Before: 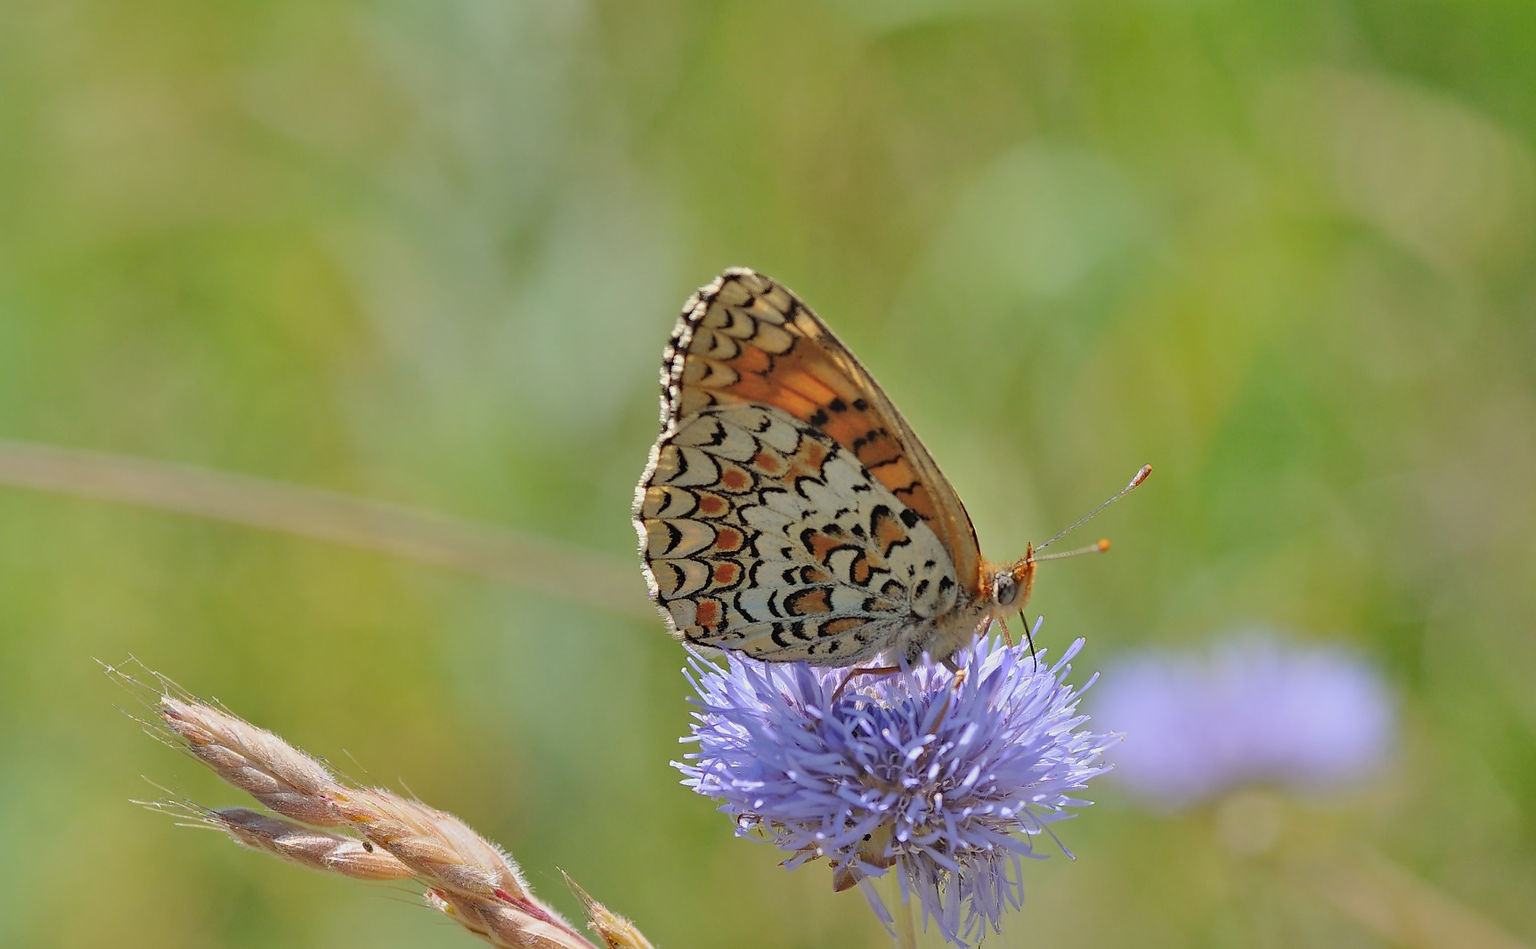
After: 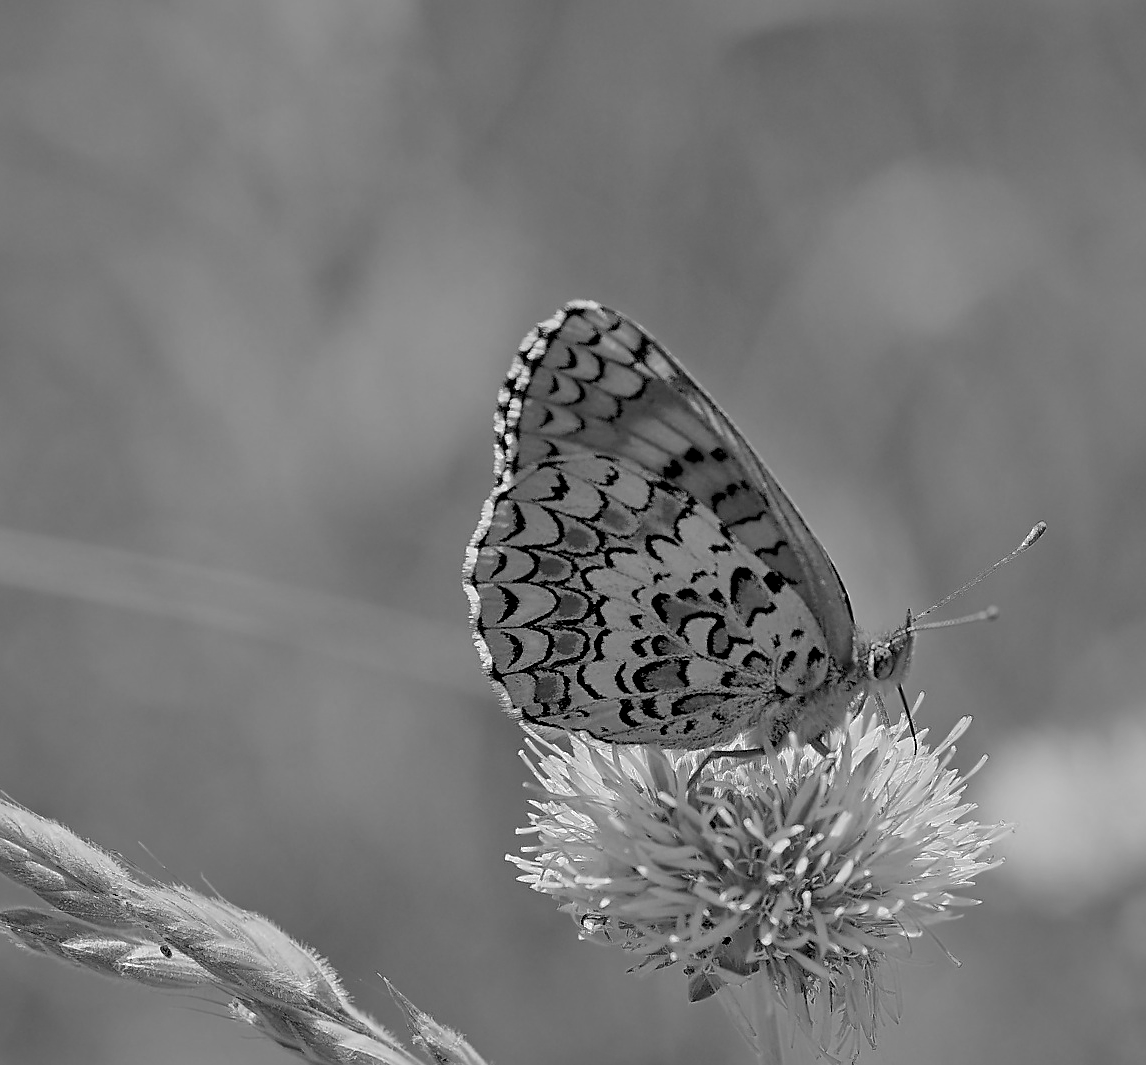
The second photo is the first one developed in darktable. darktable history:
color calibration: output gray [0.25, 0.35, 0.4, 0], illuminant same as pipeline (D50), adaptation XYZ, x 0.346, y 0.359, temperature 5012.65 K
crop and rotate: left 14.327%, right 19.226%
sharpen: on, module defaults
exposure: black level correction 0.014, compensate highlight preservation false
shadows and highlights: on, module defaults
